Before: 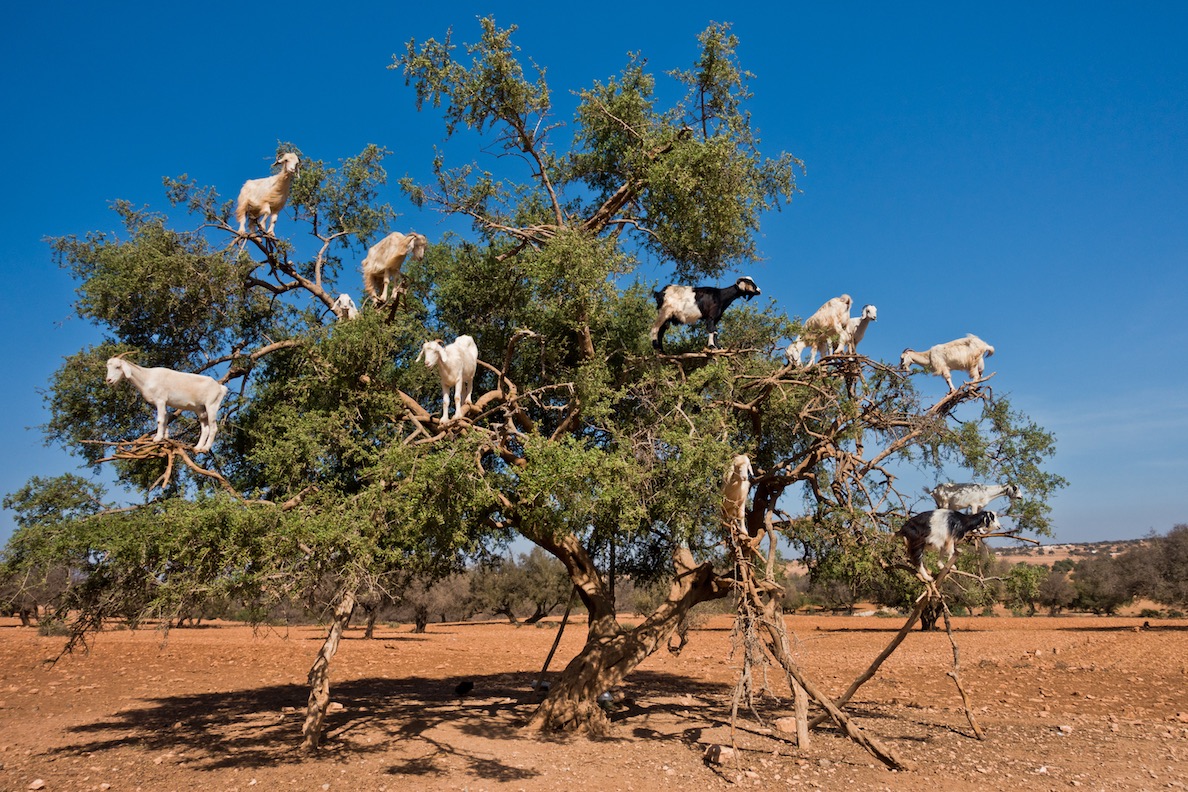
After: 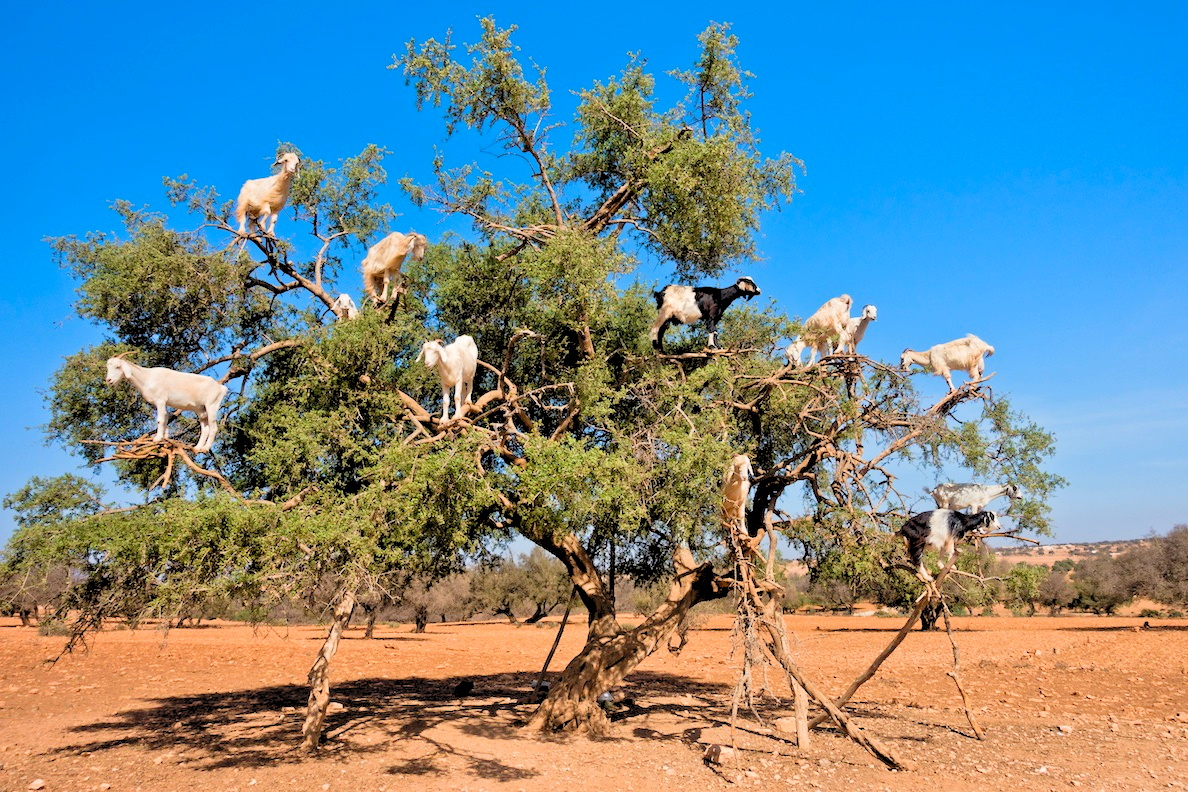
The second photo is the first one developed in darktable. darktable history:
levels: levels [0.072, 0.414, 0.976]
rotate and perspective: crop left 0, crop top 0
